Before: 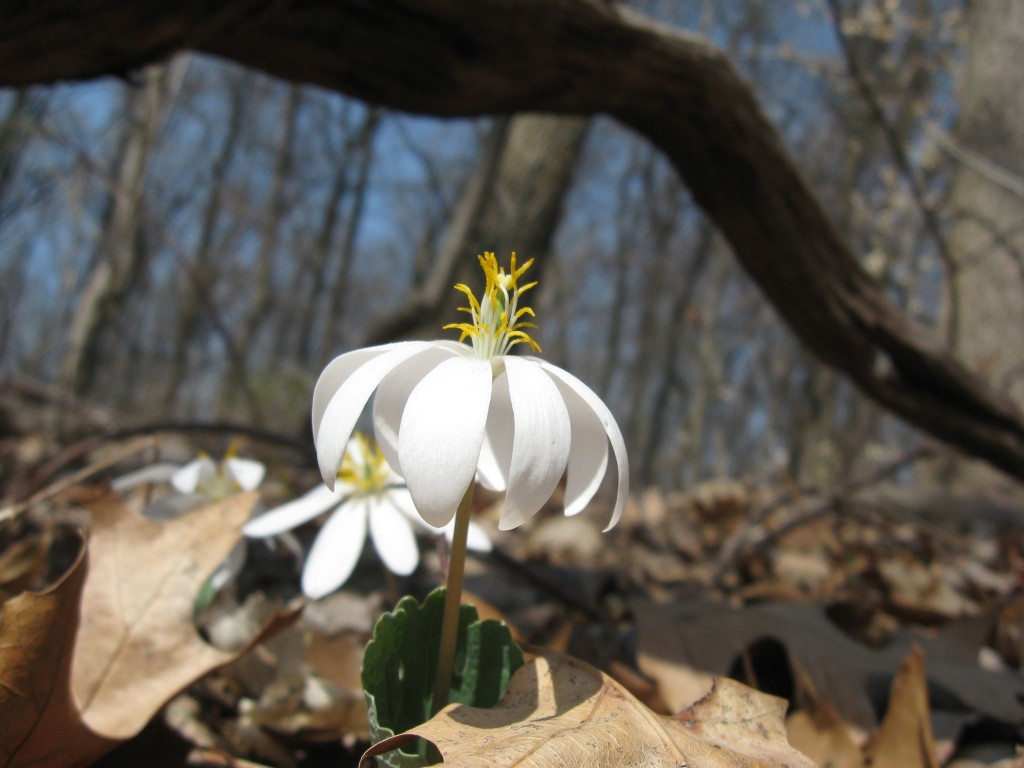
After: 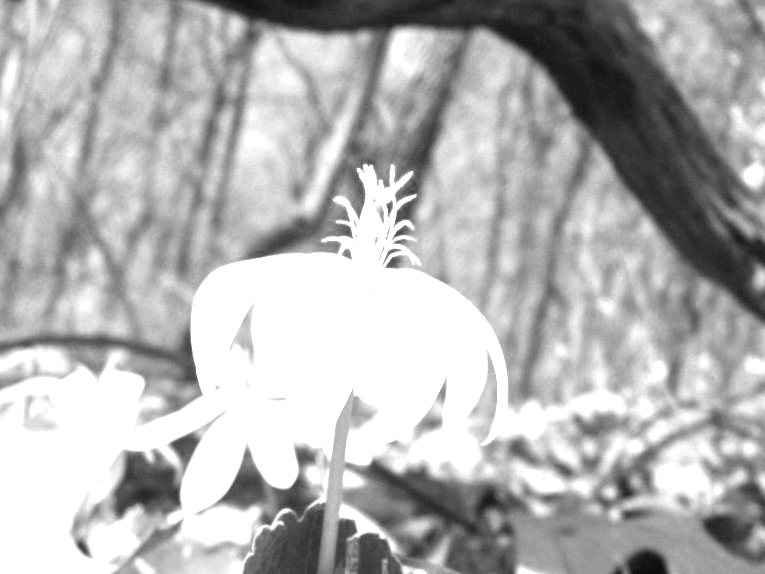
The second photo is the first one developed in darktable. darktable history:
crop and rotate: left 11.831%, top 11.346%, right 13.429%, bottom 13.899%
monochrome: on, module defaults
white balance: red 4.26, blue 1.802
